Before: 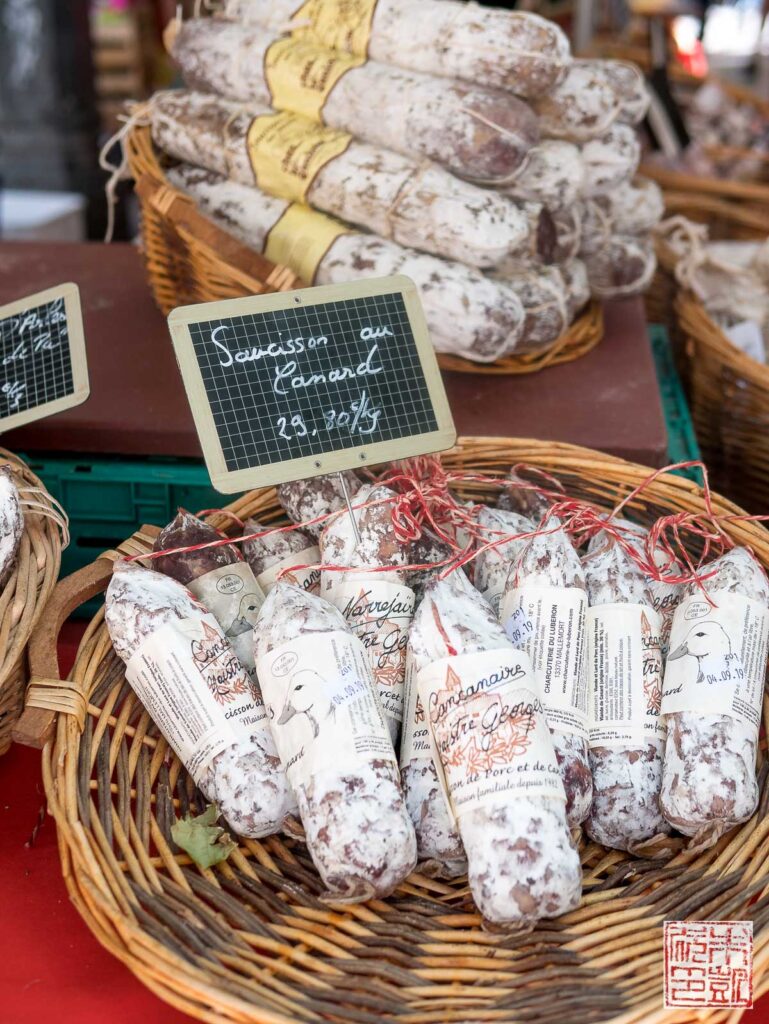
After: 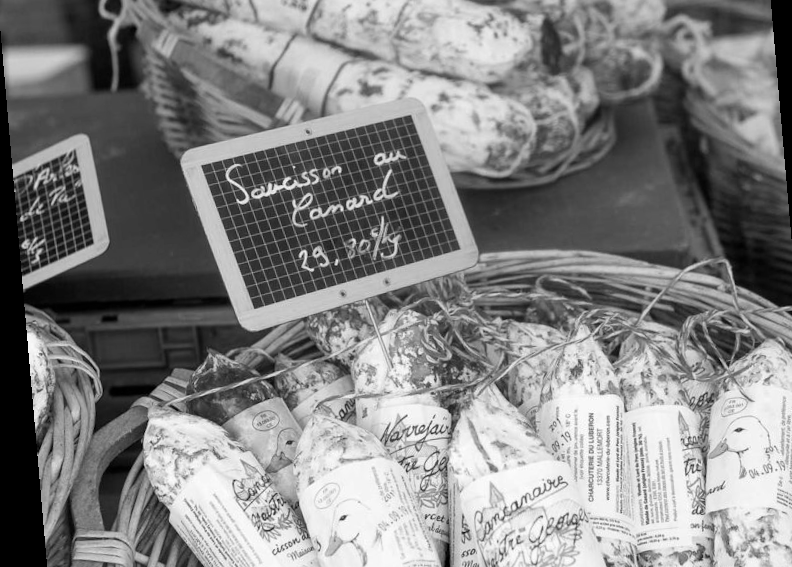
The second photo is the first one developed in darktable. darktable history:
monochrome: on, module defaults
rotate and perspective: rotation -4.98°, automatic cropping off
crop: left 1.744%, top 19.225%, right 5.069%, bottom 28.357%
